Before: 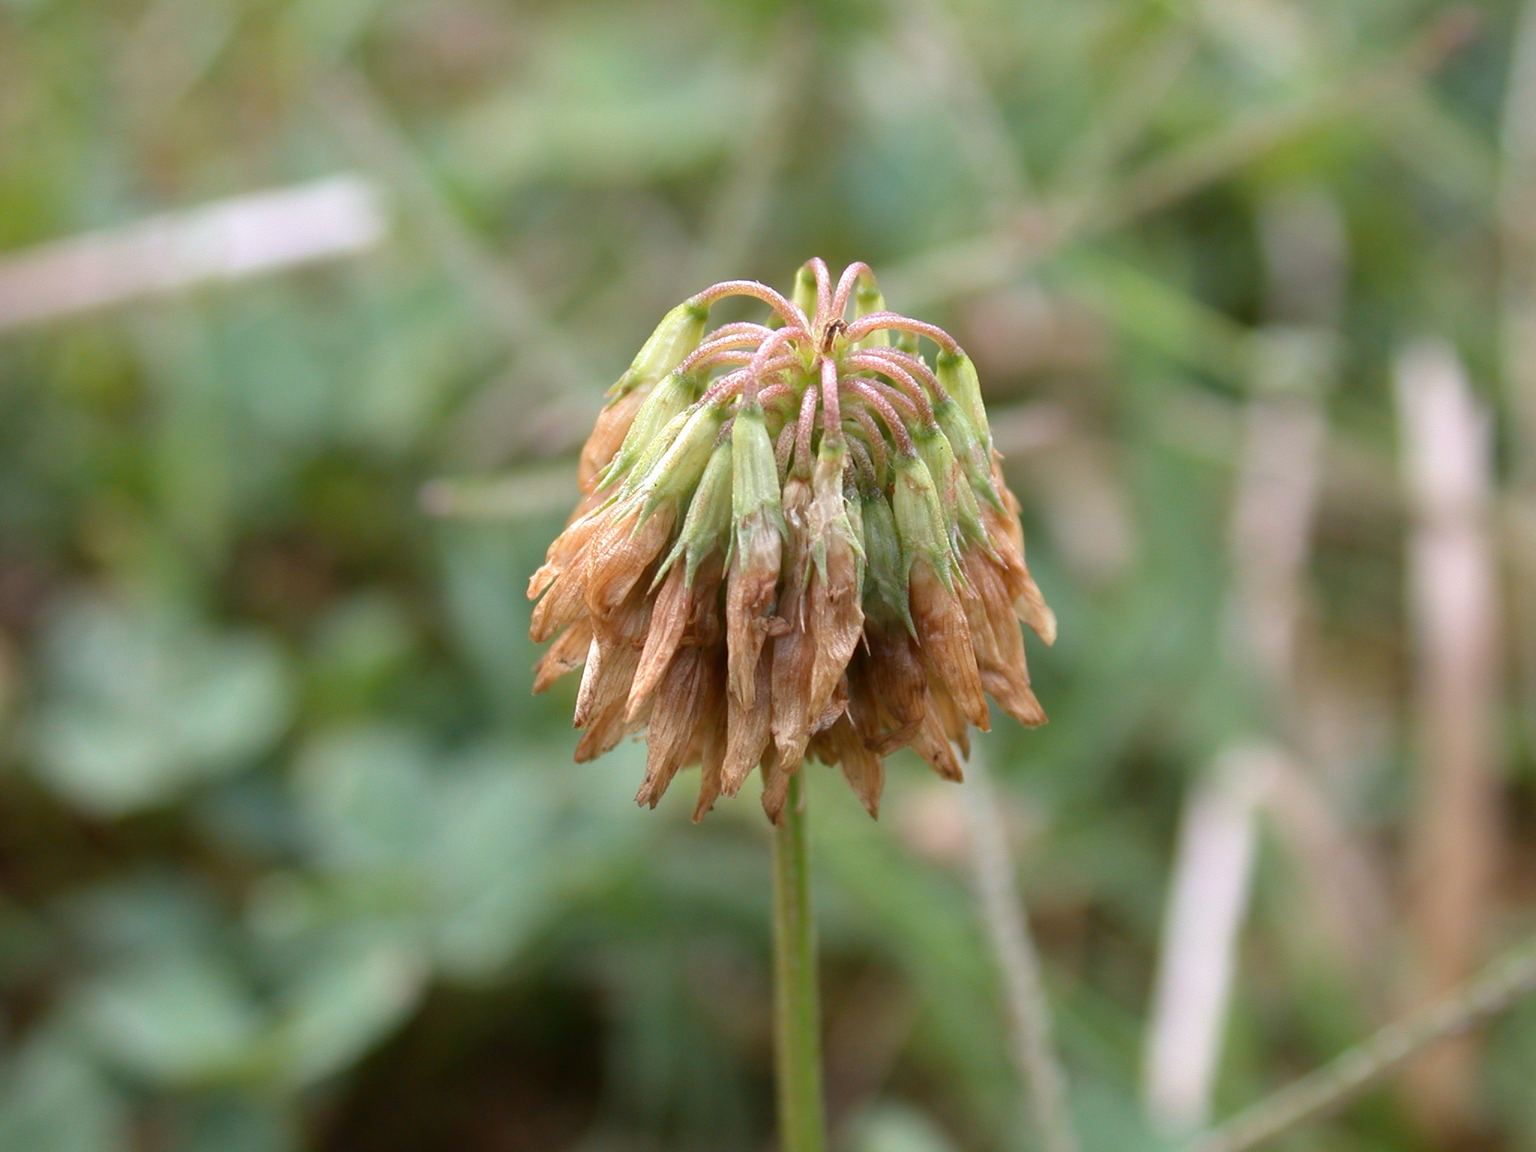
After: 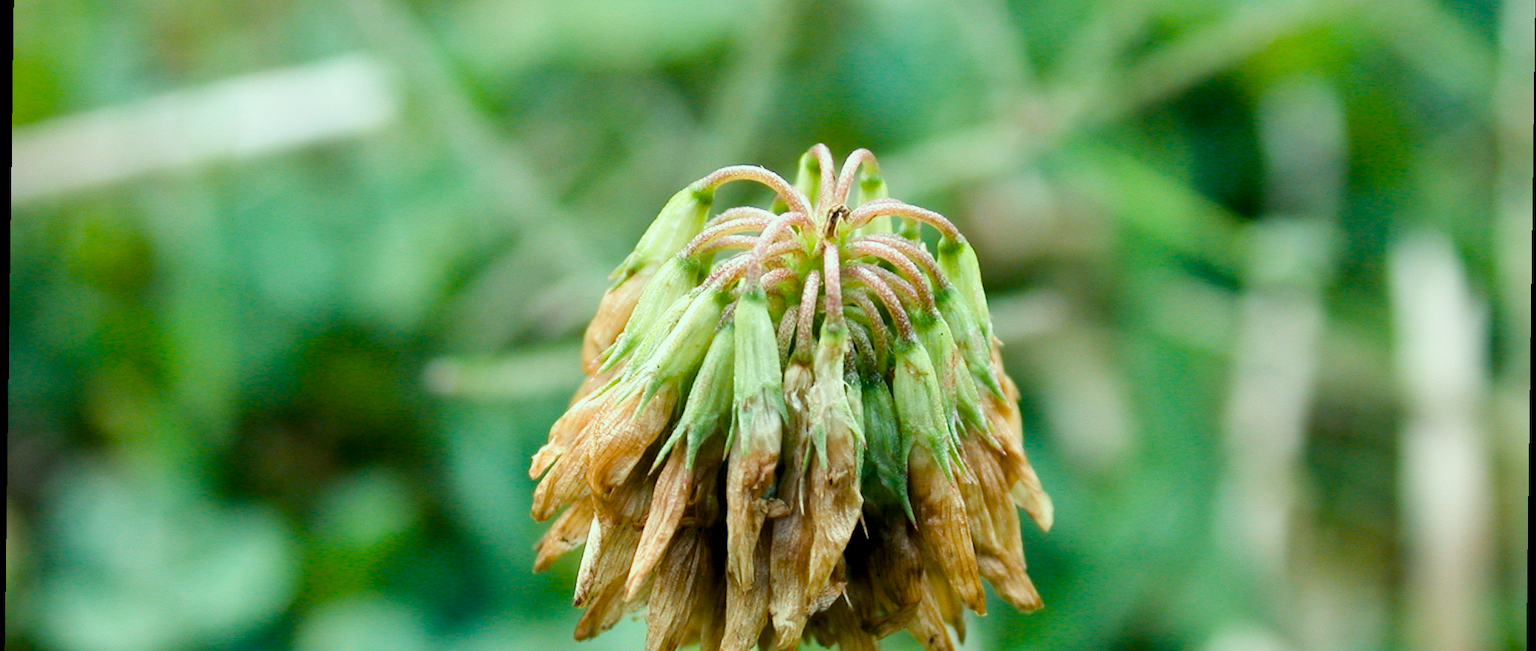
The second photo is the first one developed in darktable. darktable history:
crop and rotate: top 10.605%, bottom 33.274%
filmic rgb: black relative exposure -7.65 EV, white relative exposure 4.56 EV, hardness 3.61
local contrast: mode bilateral grid, contrast 20, coarseness 50, detail 120%, midtone range 0.2
color balance rgb: shadows lift › luminance -7.7%, shadows lift › chroma 2.13%, shadows lift › hue 165.27°, power › luminance -7.77%, power › chroma 1.1%, power › hue 215.88°, highlights gain › luminance 15.15%, highlights gain › chroma 7%, highlights gain › hue 125.57°, global offset › luminance -0.33%, global offset › chroma 0.11%, global offset › hue 165.27°, perceptual saturation grading › global saturation 24.42%, perceptual saturation grading › highlights -24.42%, perceptual saturation grading › mid-tones 24.42%, perceptual saturation grading › shadows 40%, perceptual brilliance grading › global brilliance -5%, perceptual brilliance grading › highlights 24.42%, perceptual brilliance grading › mid-tones 7%, perceptual brilliance grading › shadows -5%
rotate and perspective: rotation 0.8°, automatic cropping off
